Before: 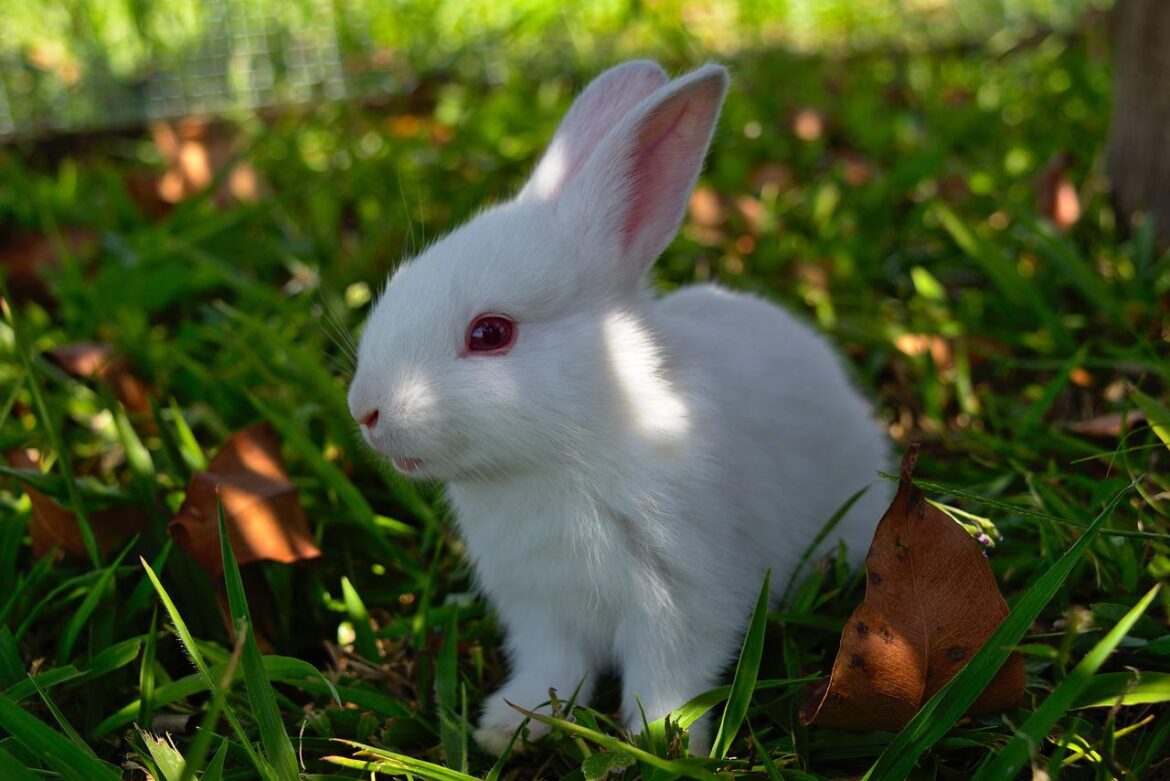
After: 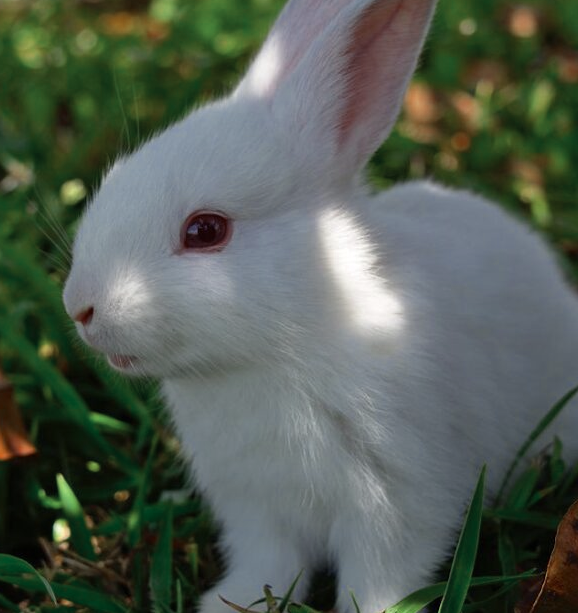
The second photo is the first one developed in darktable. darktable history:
crop and rotate: angle 0.02°, left 24.353%, top 13.219%, right 26.156%, bottom 8.224%
white balance: emerald 1
color zones: curves: ch0 [(0, 0.5) (0.125, 0.4) (0.25, 0.5) (0.375, 0.4) (0.5, 0.4) (0.625, 0.35) (0.75, 0.35) (0.875, 0.5)]; ch1 [(0, 0.35) (0.125, 0.45) (0.25, 0.35) (0.375, 0.35) (0.5, 0.35) (0.625, 0.35) (0.75, 0.45) (0.875, 0.35)]; ch2 [(0, 0.6) (0.125, 0.5) (0.25, 0.5) (0.375, 0.6) (0.5, 0.6) (0.625, 0.5) (0.75, 0.5) (0.875, 0.5)]
